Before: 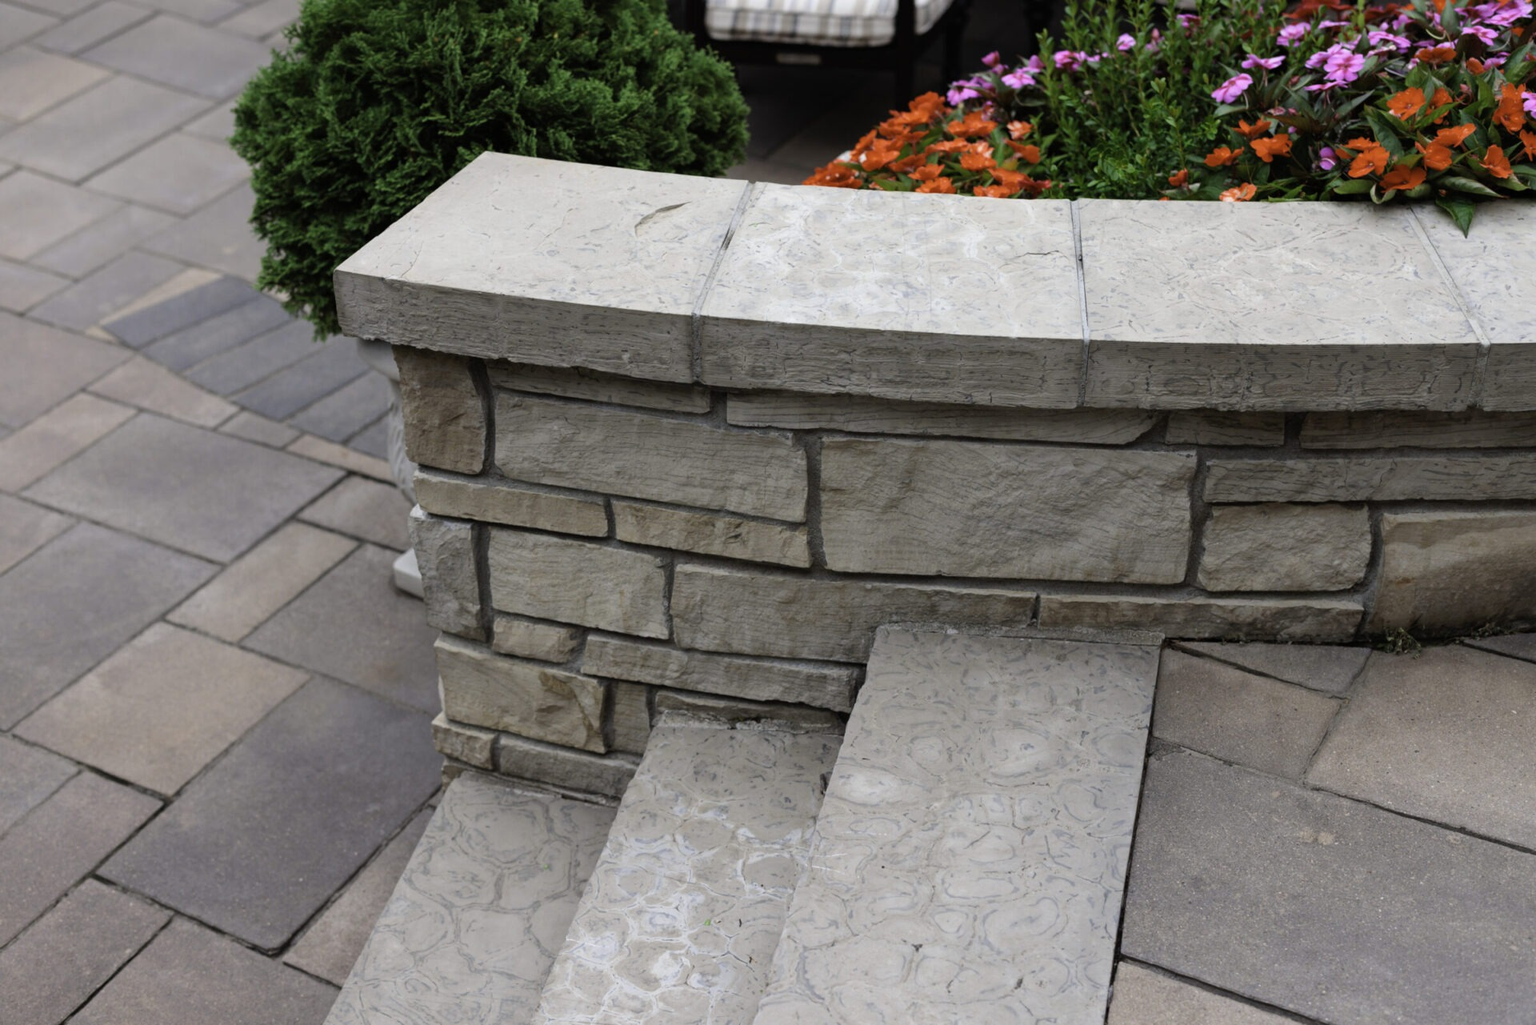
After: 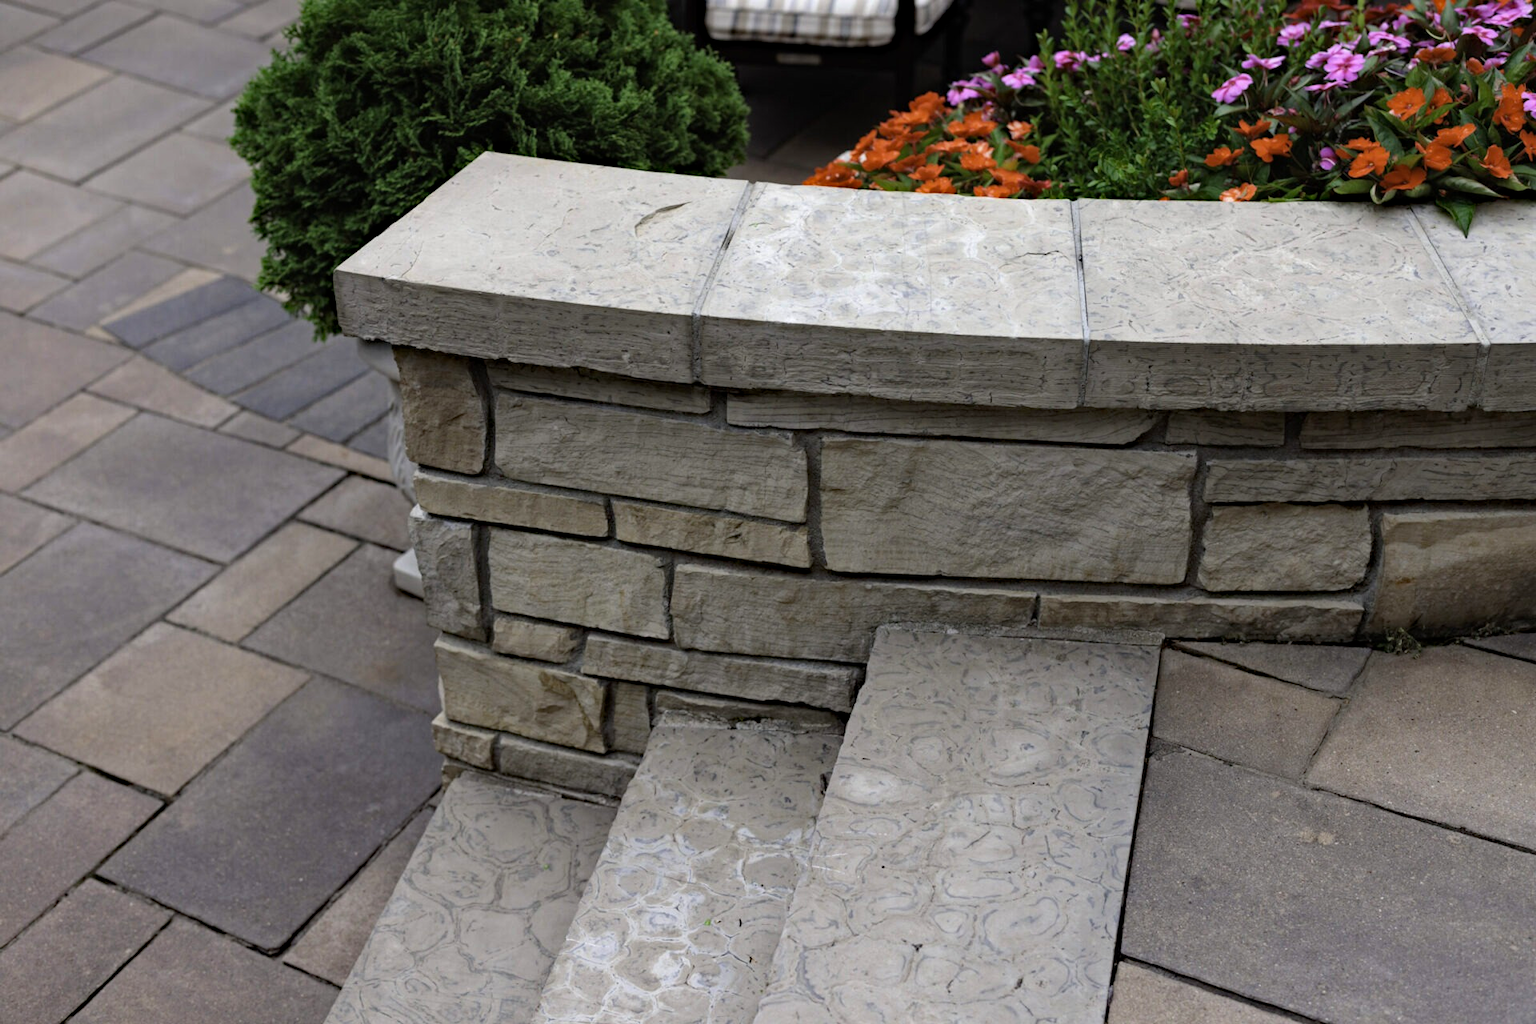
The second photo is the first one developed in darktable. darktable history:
haze removal: strength 0.3, distance 0.247, compatibility mode true, adaptive false
